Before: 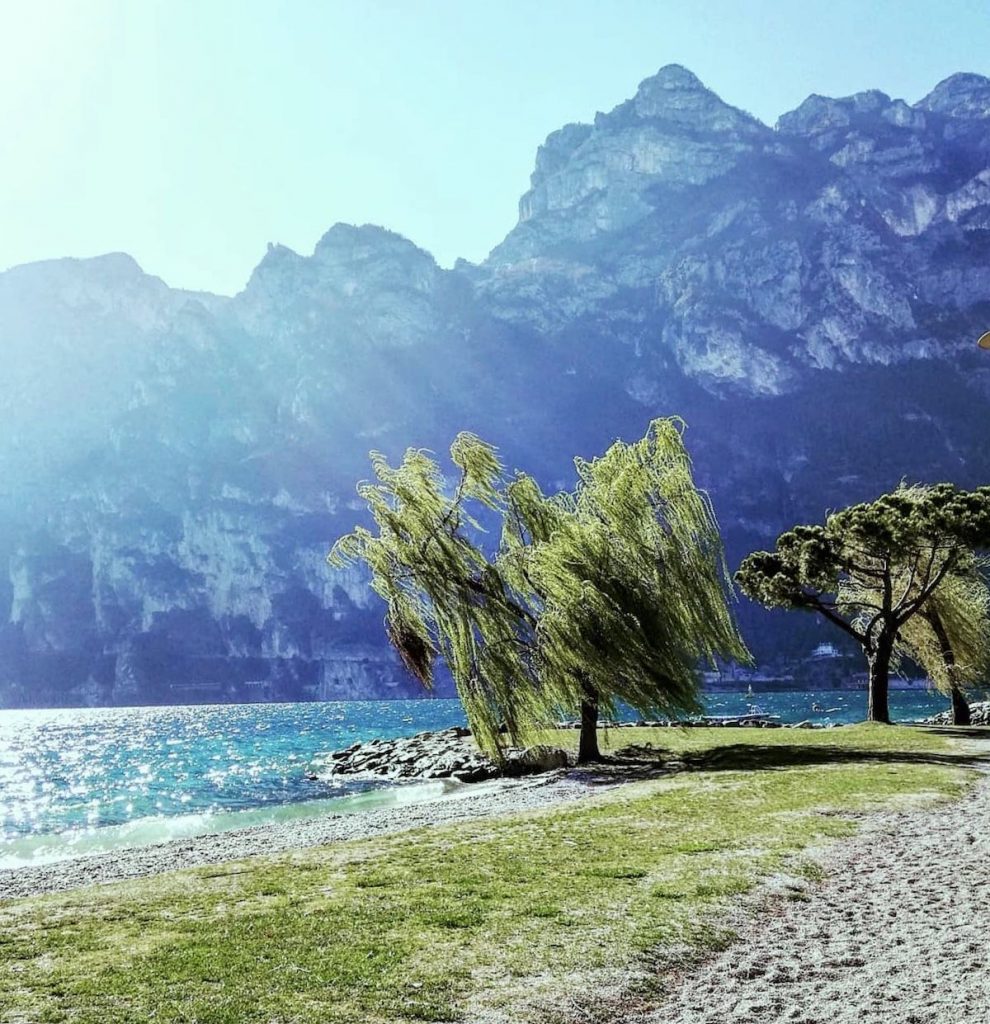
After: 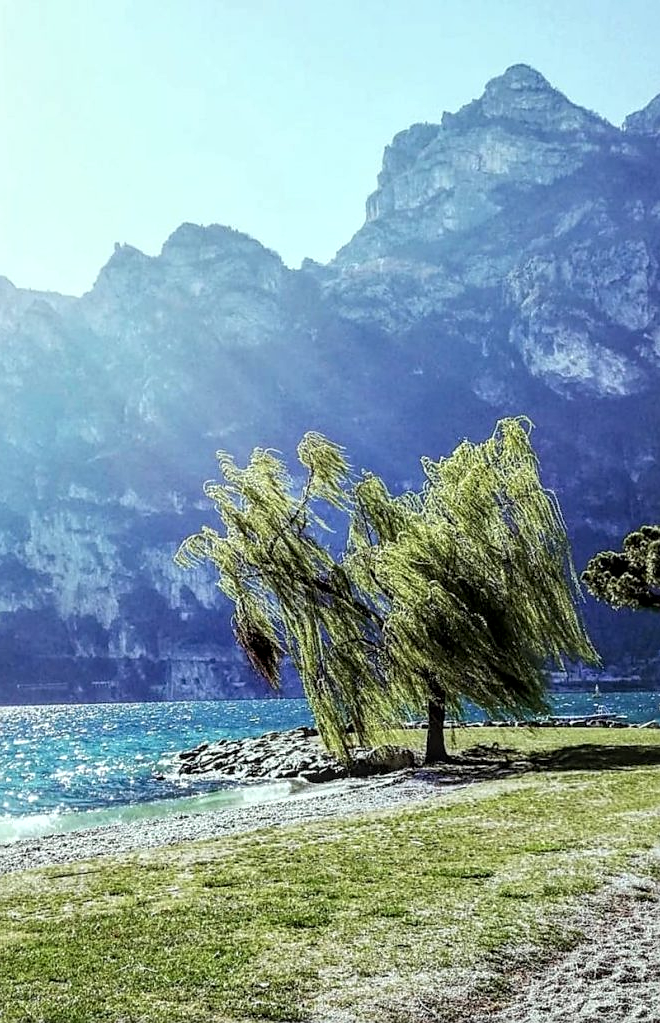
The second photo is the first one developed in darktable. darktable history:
crop and rotate: left 15.546%, right 17.787%
local contrast: on, module defaults
sharpen: radius 1.864, amount 0.398, threshold 1.271
